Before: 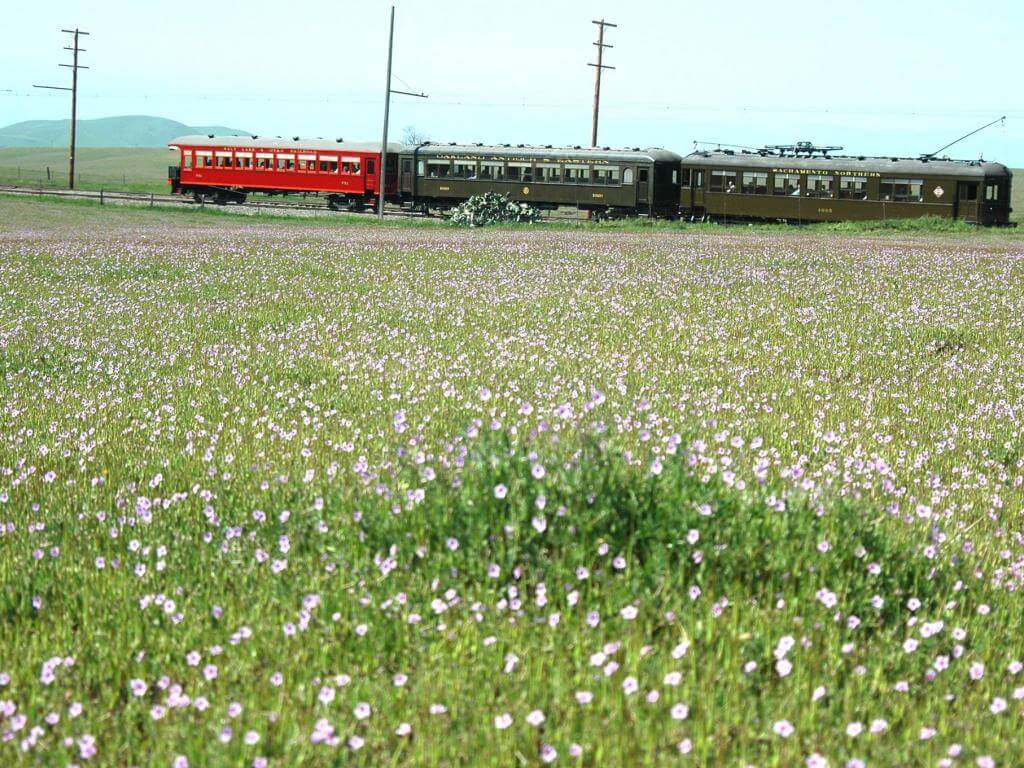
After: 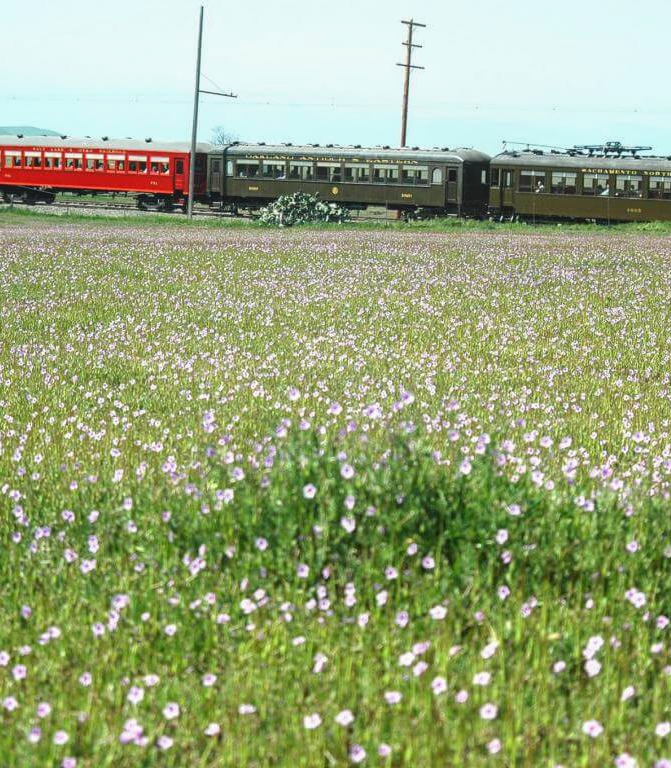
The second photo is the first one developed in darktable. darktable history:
crop and rotate: left 18.747%, right 15.683%
contrast brightness saturation: contrast -0.024, brightness -0.006, saturation 0.027
local contrast: detail 110%
